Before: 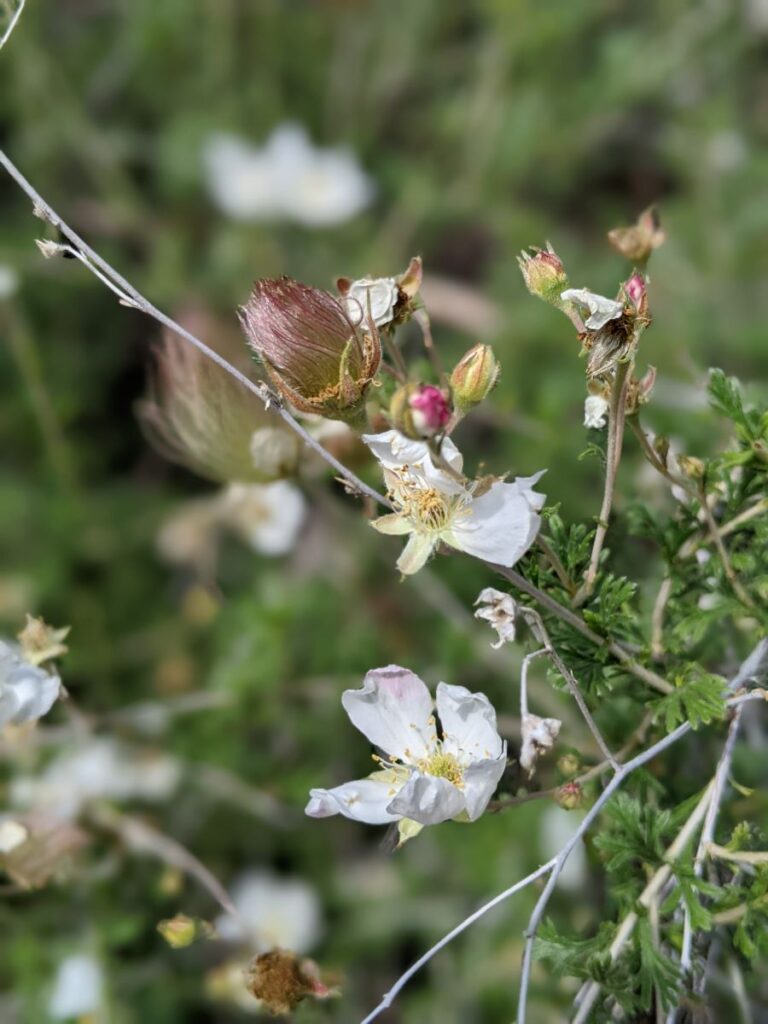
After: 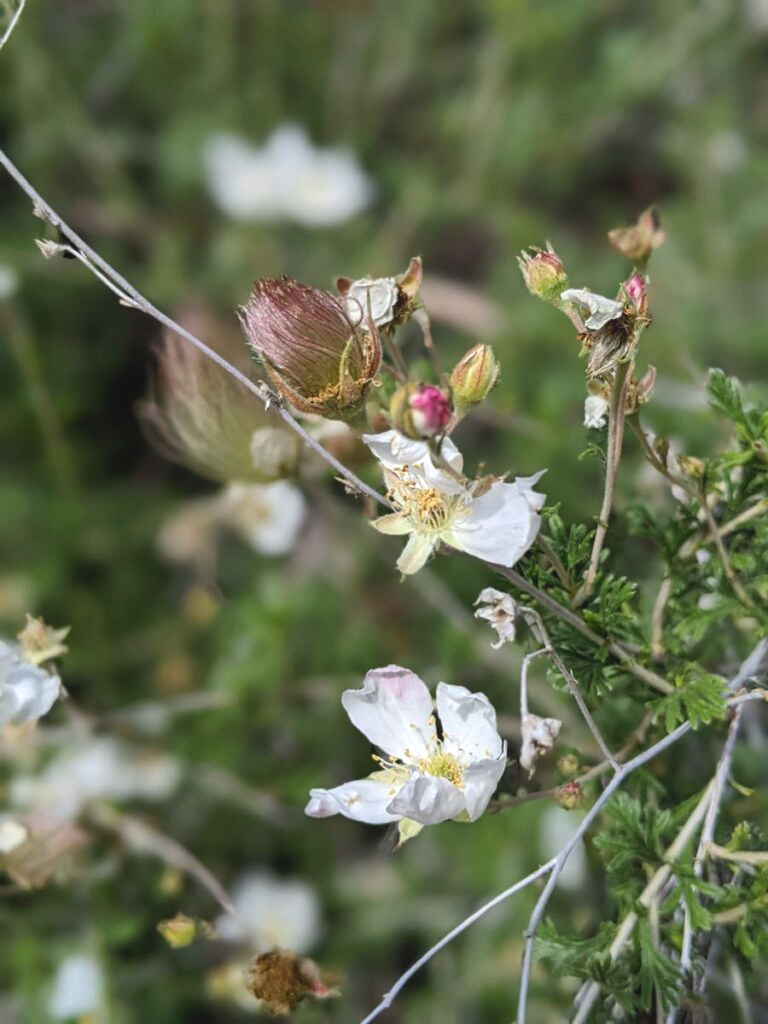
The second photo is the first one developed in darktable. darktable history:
contrast brightness saturation: saturation -0.04
tone equalizer: -8 EV -0.417 EV, -7 EV -0.389 EV, -6 EV -0.333 EV, -5 EV -0.222 EV, -3 EV 0.222 EV, -2 EV 0.333 EV, -1 EV 0.389 EV, +0 EV 0.417 EV, edges refinement/feathering 500, mask exposure compensation -1.57 EV, preserve details no
contrast equalizer: y [[0.439, 0.44, 0.442, 0.457, 0.493, 0.498], [0.5 ×6], [0.5 ×6], [0 ×6], [0 ×6]]
